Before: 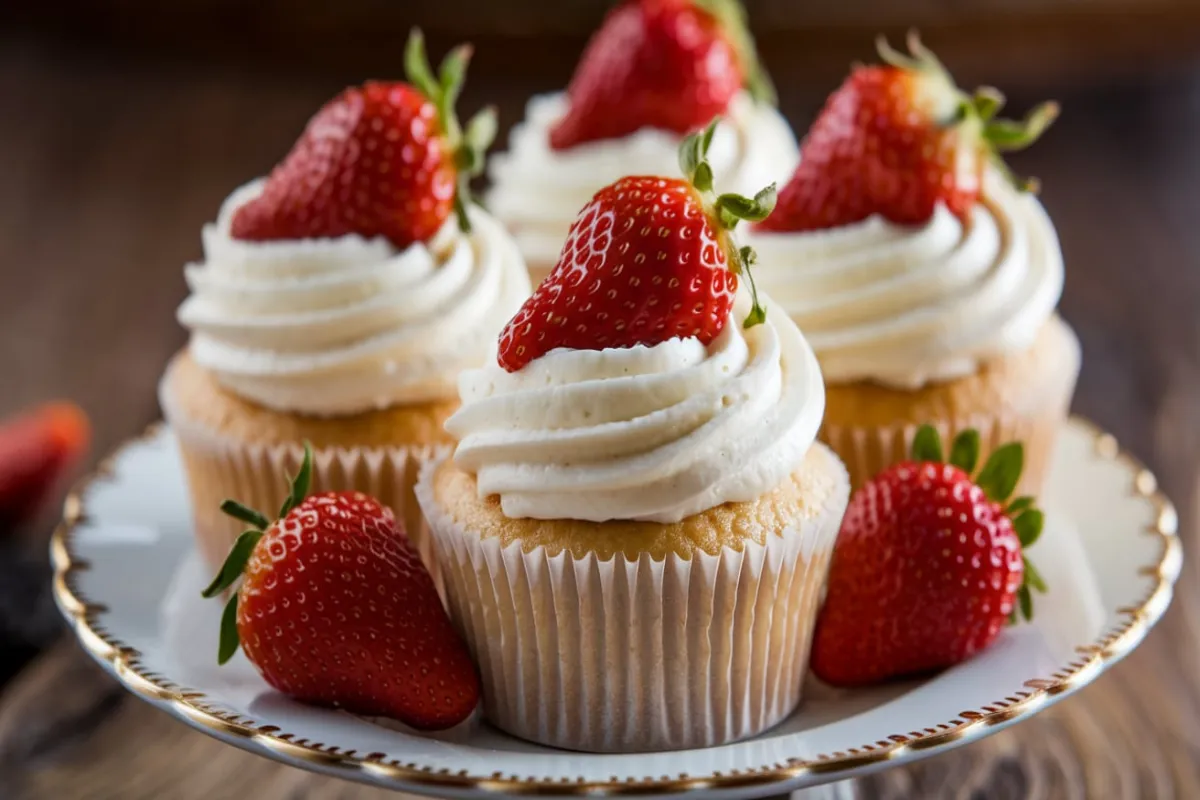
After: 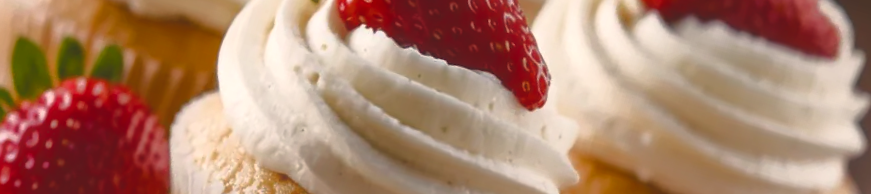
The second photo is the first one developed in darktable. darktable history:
haze removal: strength -0.1, adaptive false
color balance rgb: shadows lift › chroma 2%, shadows lift › hue 247.2°, power › chroma 0.3%, power › hue 25.2°, highlights gain › chroma 3%, highlights gain › hue 60°, global offset › luminance 2%, perceptual saturation grading › global saturation 20%, perceptual saturation grading › highlights -20%, perceptual saturation grading › shadows 30%
crop and rotate: angle 16.12°, top 30.835%, bottom 35.653%
tone curve: curves: ch0 [(0, 0) (0.48, 0.431) (0.7, 0.609) (0.864, 0.854) (1, 1)]
